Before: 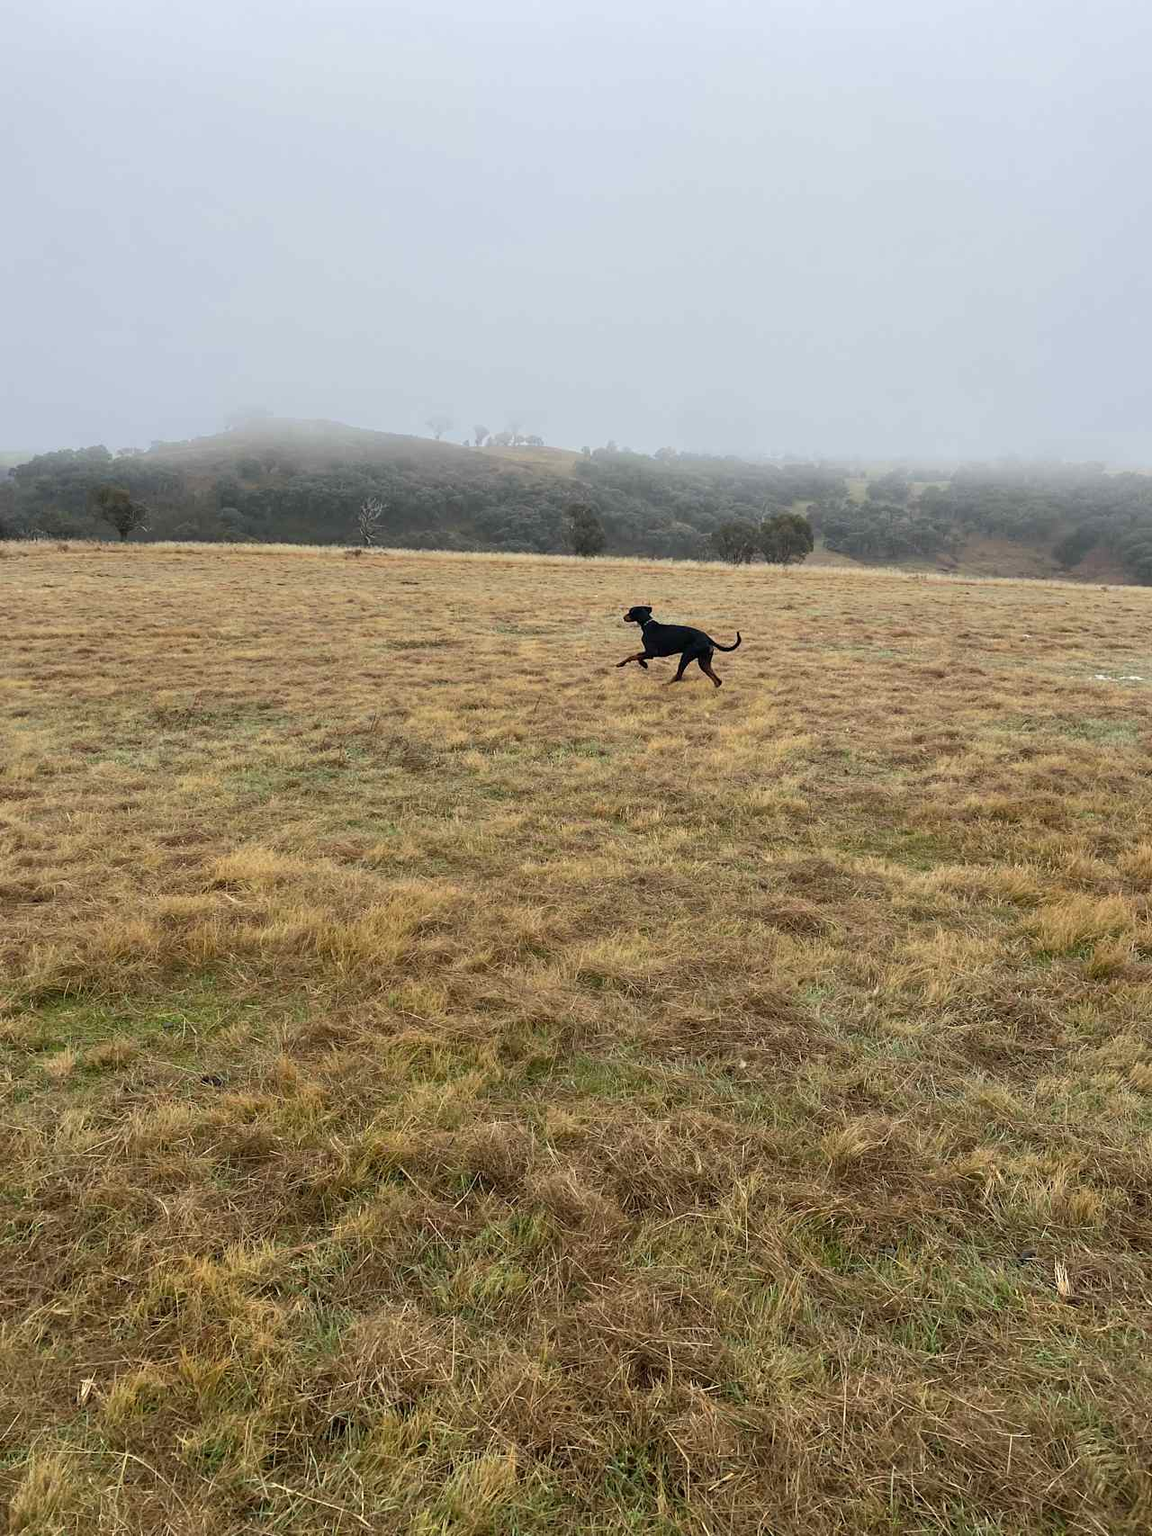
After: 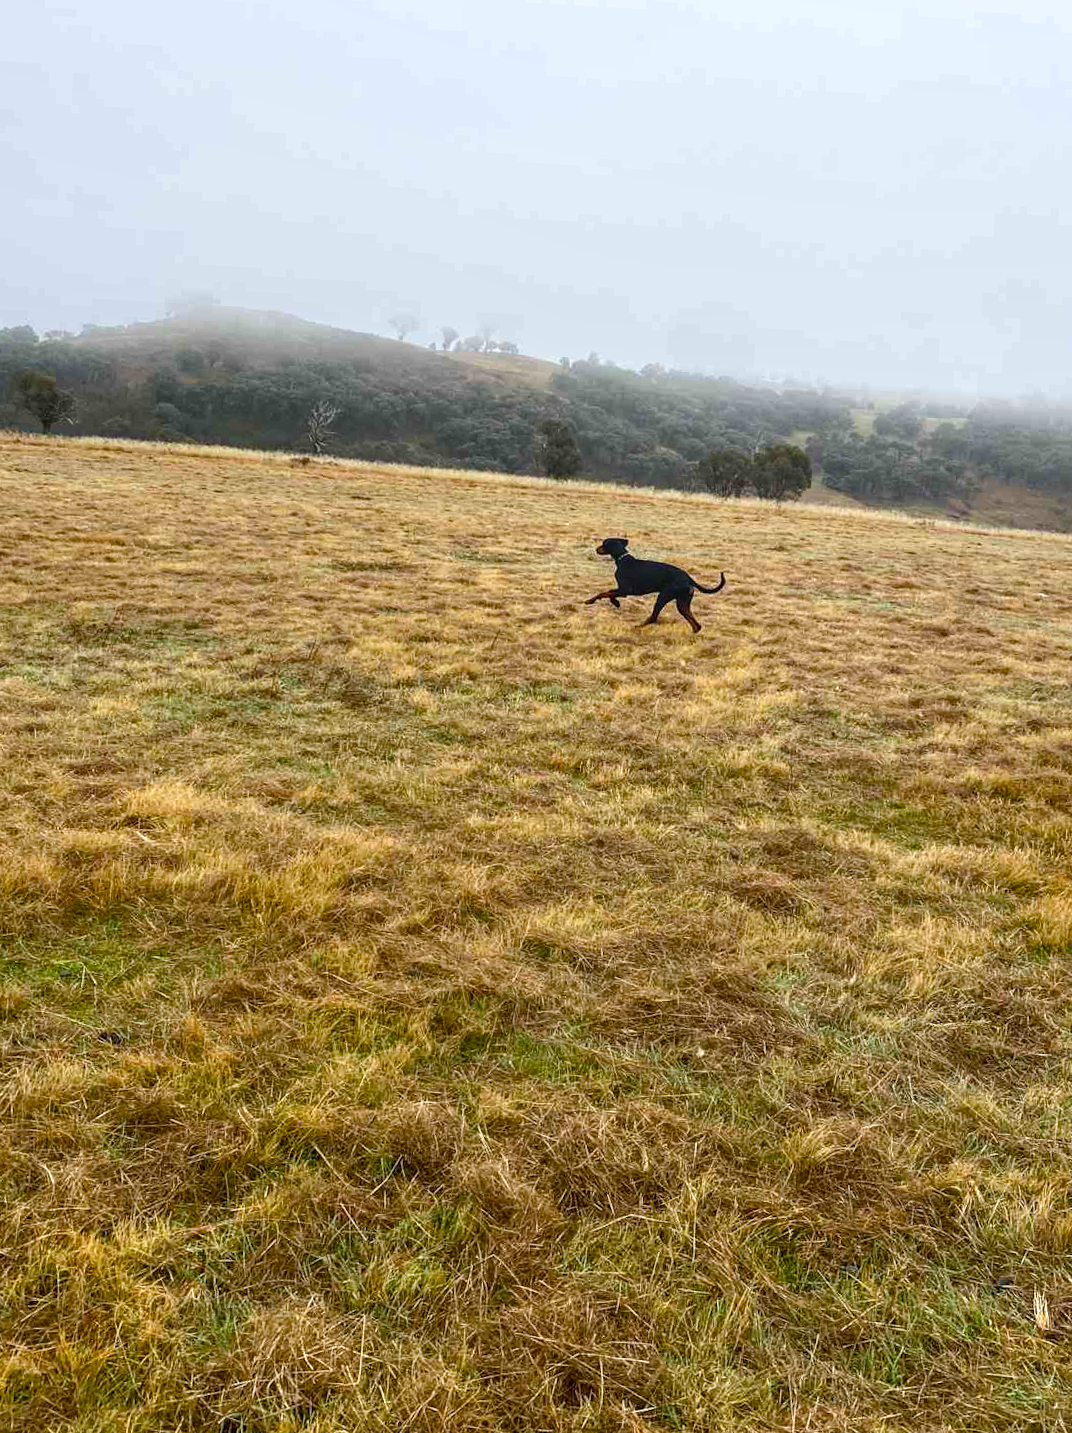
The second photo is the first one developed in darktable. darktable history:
local contrast: detail 130%
crop and rotate: angle -3.22°, left 5.302%, top 5.164%, right 4.736%, bottom 4.694%
color balance rgb: global offset › luminance 0.478%, perceptual saturation grading › global saturation 34.558%, perceptual saturation grading › highlights -24.999%, perceptual saturation grading › shadows 50.021%, perceptual brilliance grading › global brilliance 1.262%, perceptual brilliance grading › highlights 7.416%, perceptual brilliance grading › shadows -3.703%
